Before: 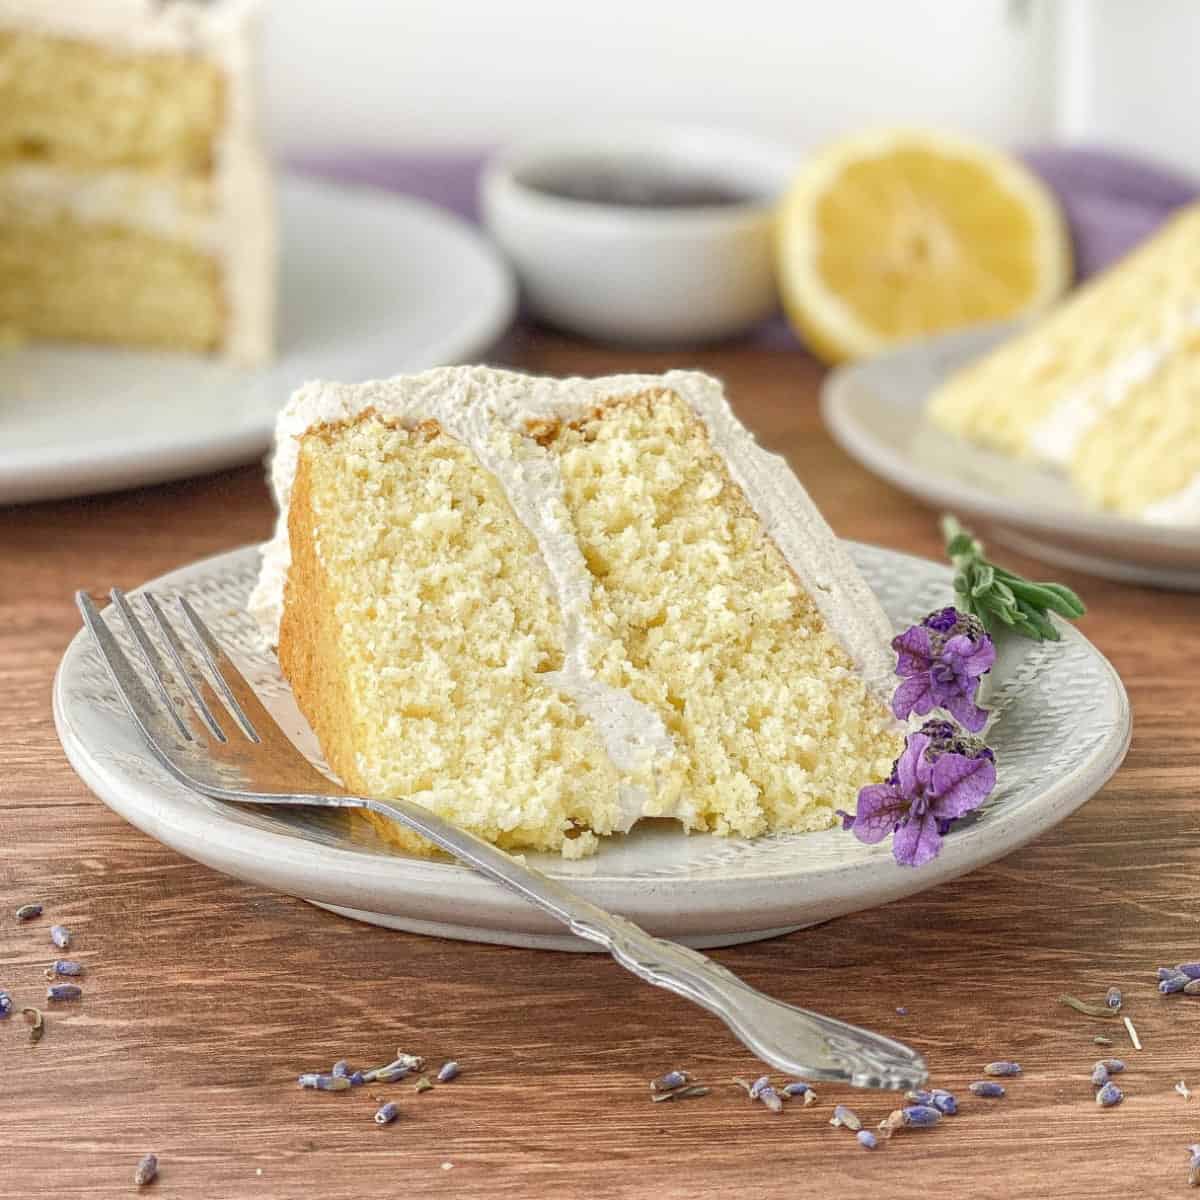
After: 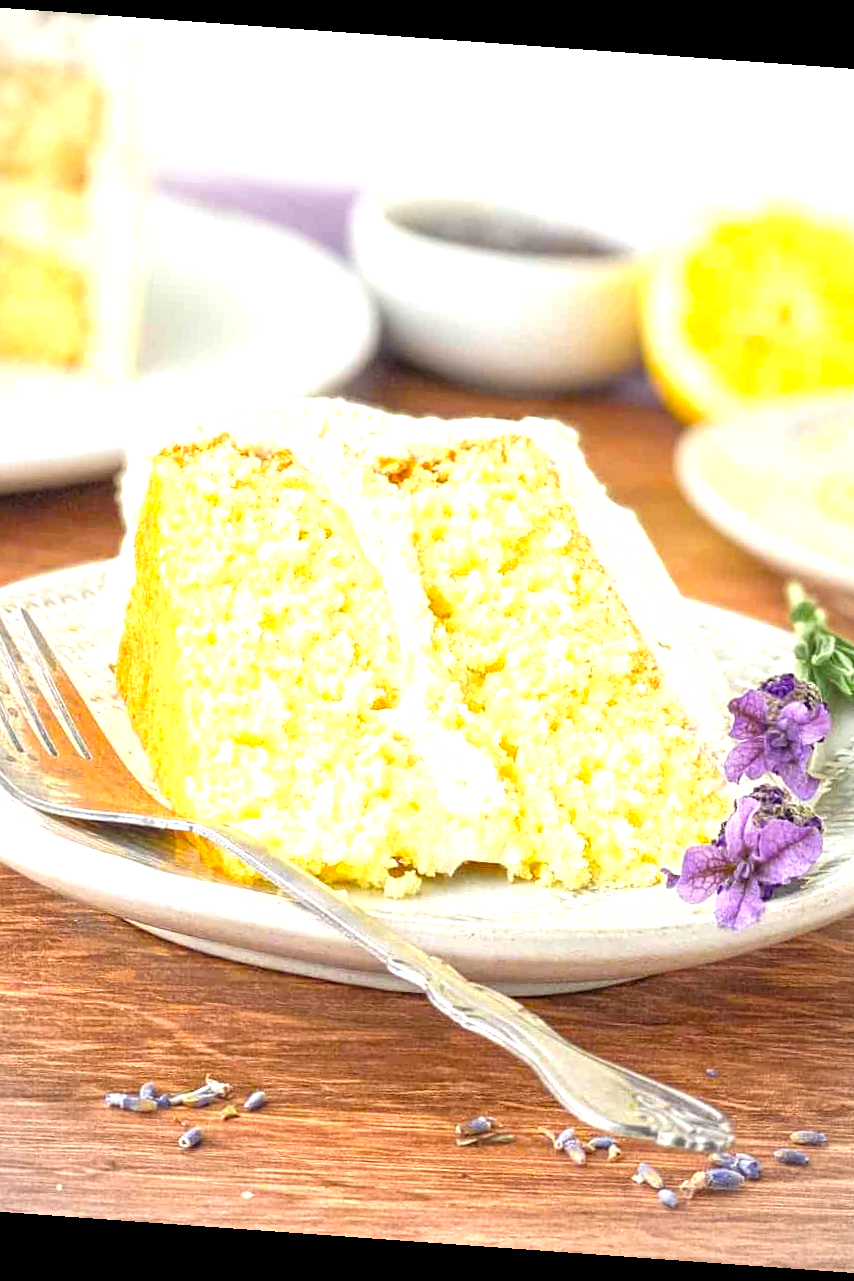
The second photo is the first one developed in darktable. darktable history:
vignetting: on, module defaults
exposure: black level correction 0, exposure 1 EV, compensate exposure bias true, compensate highlight preservation false
crop and rotate: left 15.754%, right 17.579%
color zones: curves: ch0 [(0.224, 0.526) (0.75, 0.5)]; ch1 [(0.055, 0.526) (0.224, 0.761) (0.377, 0.526) (0.75, 0.5)]
rotate and perspective: rotation 4.1°, automatic cropping off
